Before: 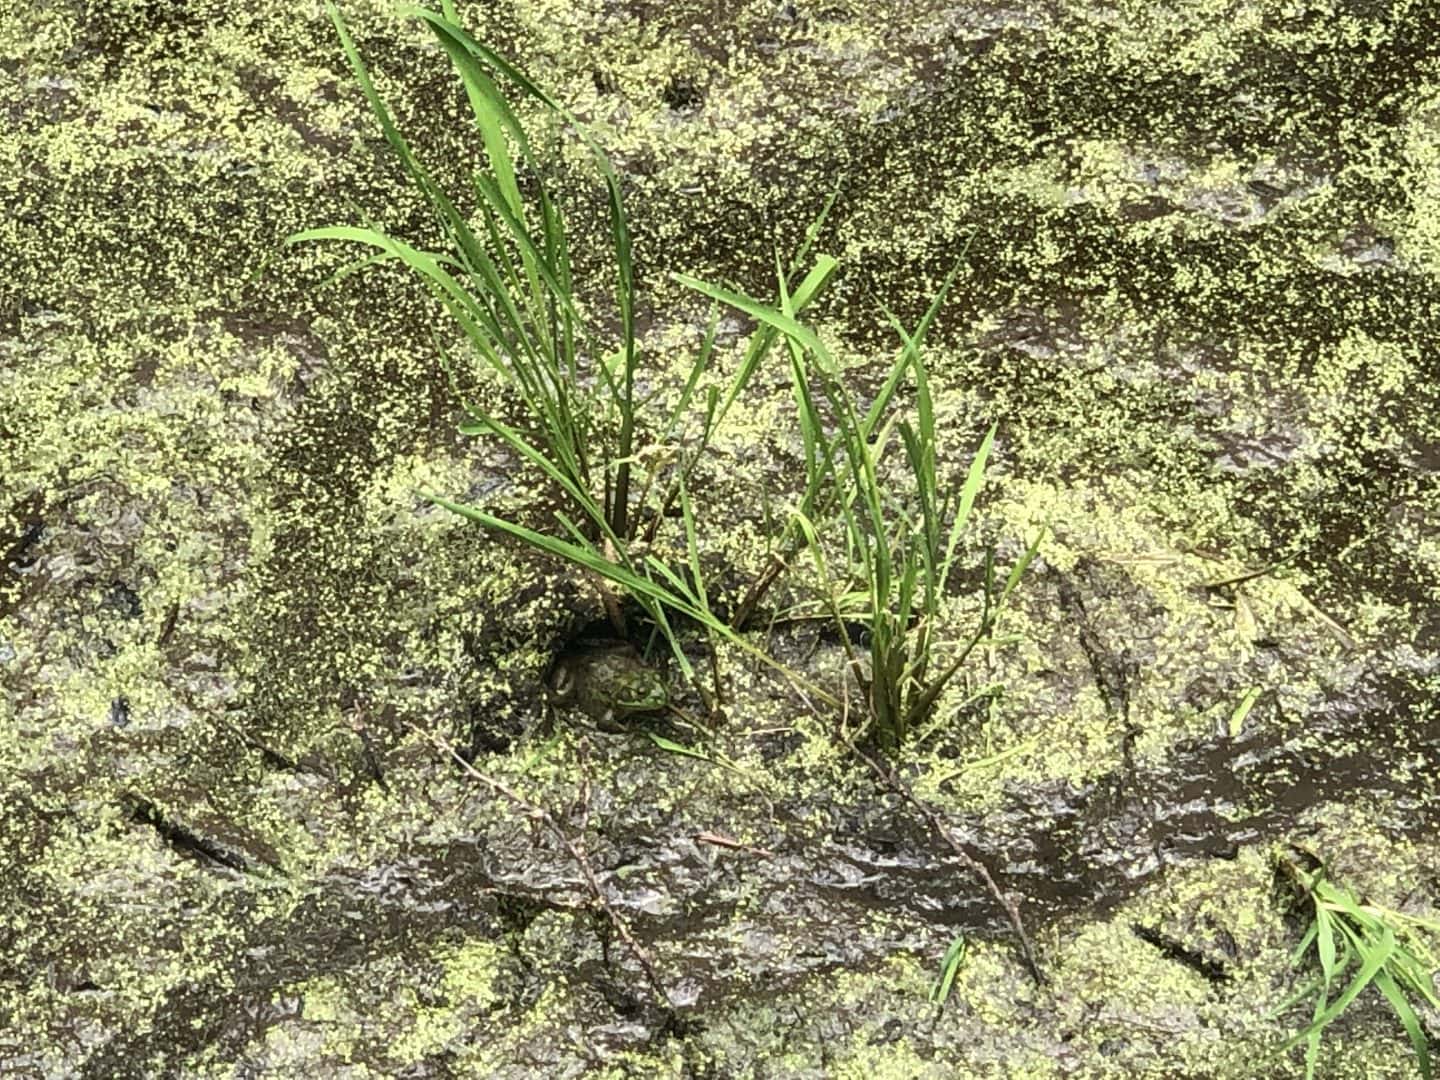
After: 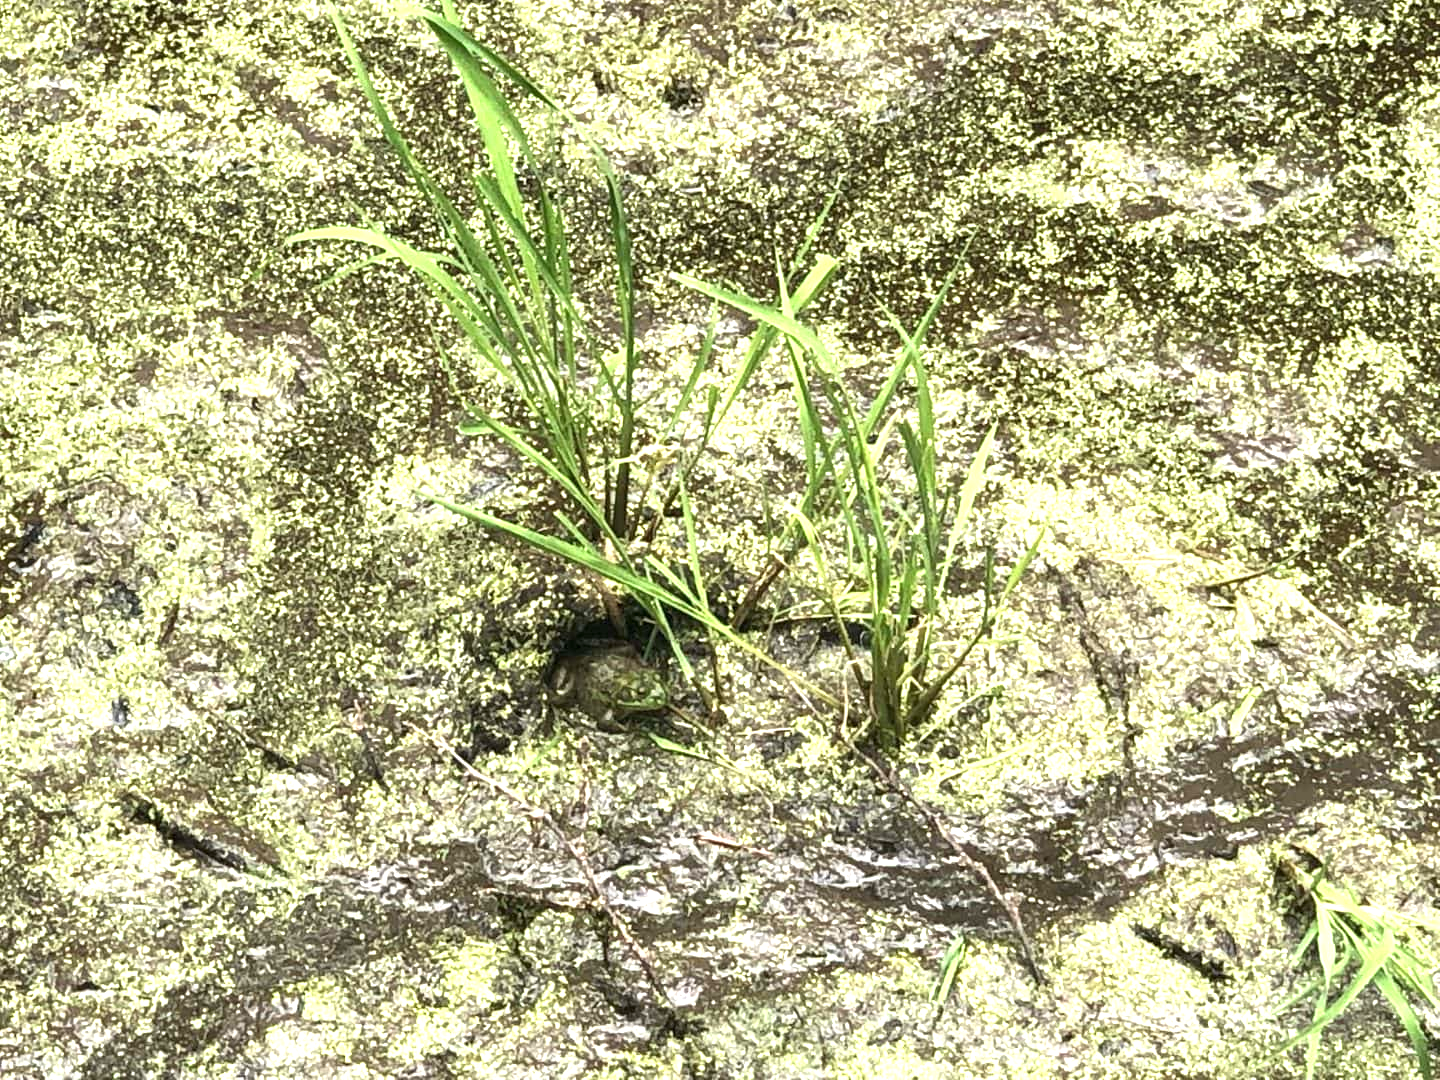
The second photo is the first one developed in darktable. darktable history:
exposure: black level correction 0, exposure 0.93 EV, compensate exposure bias true, compensate highlight preservation false
